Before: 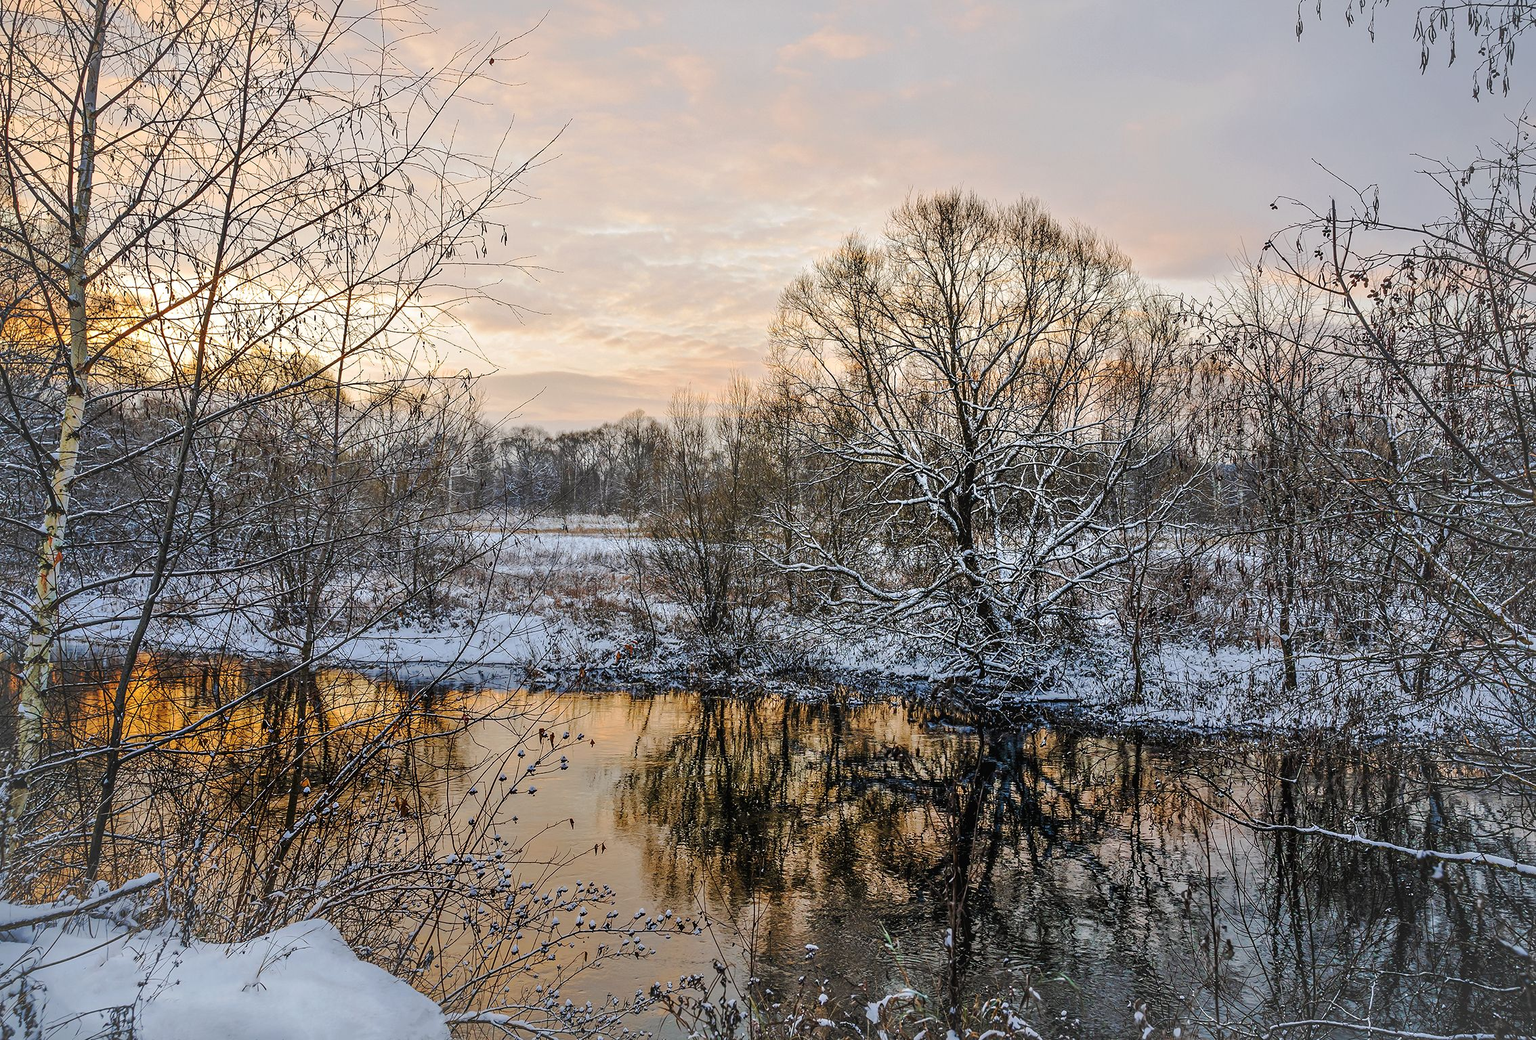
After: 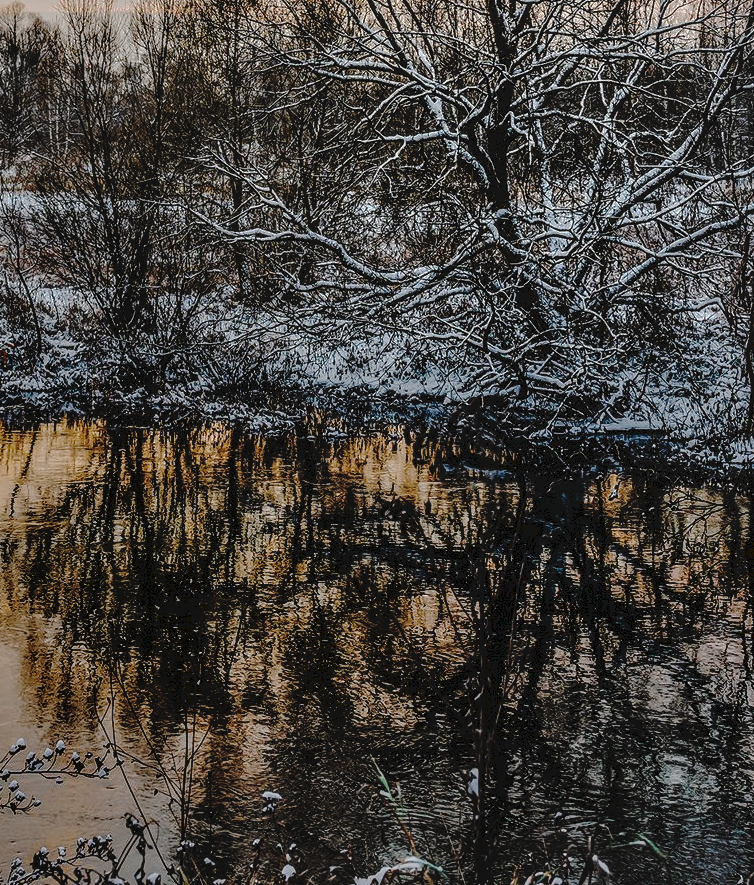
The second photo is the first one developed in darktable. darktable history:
tone curve: curves: ch0 [(0, 0) (0.003, 0.198) (0.011, 0.198) (0.025, 0.198) (0.044, 0.198) (0.069, 0.201) (0.1, 0.202) (0.136, 0.207) (0.177, 0.212) (0.224, 0.222) (0.277, 0.27) (0.335, 0.332) (0.399, 0.422) (0.468, 0.542) (0.543, 0.626) (0.623, 0.698) (0.709, 0.764) (0.801, 0.82) (0.898, 0.863) (1, 1)], preserve colors none
levels: levels [0, 0.618, 1]
local contrast: on, module defaults
crop: left 40.874%, top 39.297%, right 25.853%, bottom 3.069%
